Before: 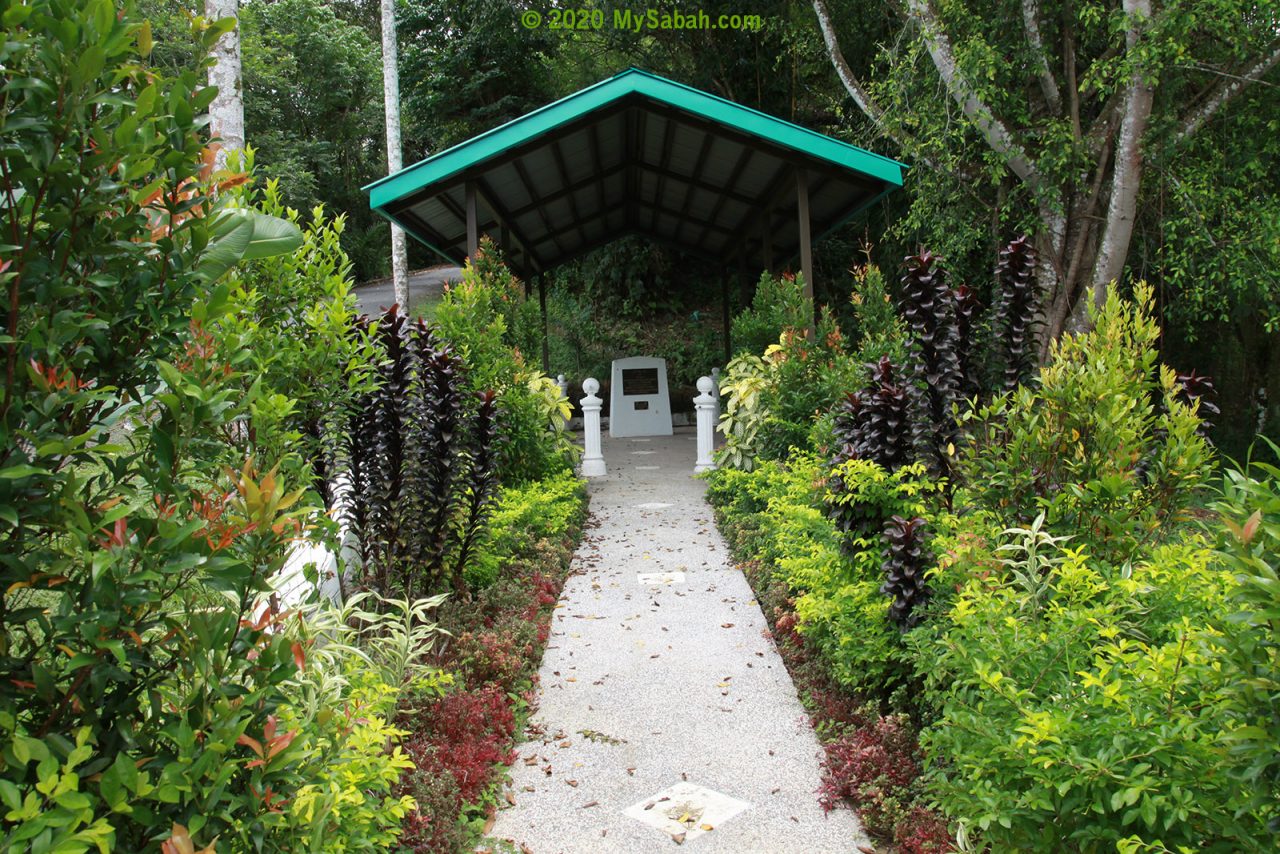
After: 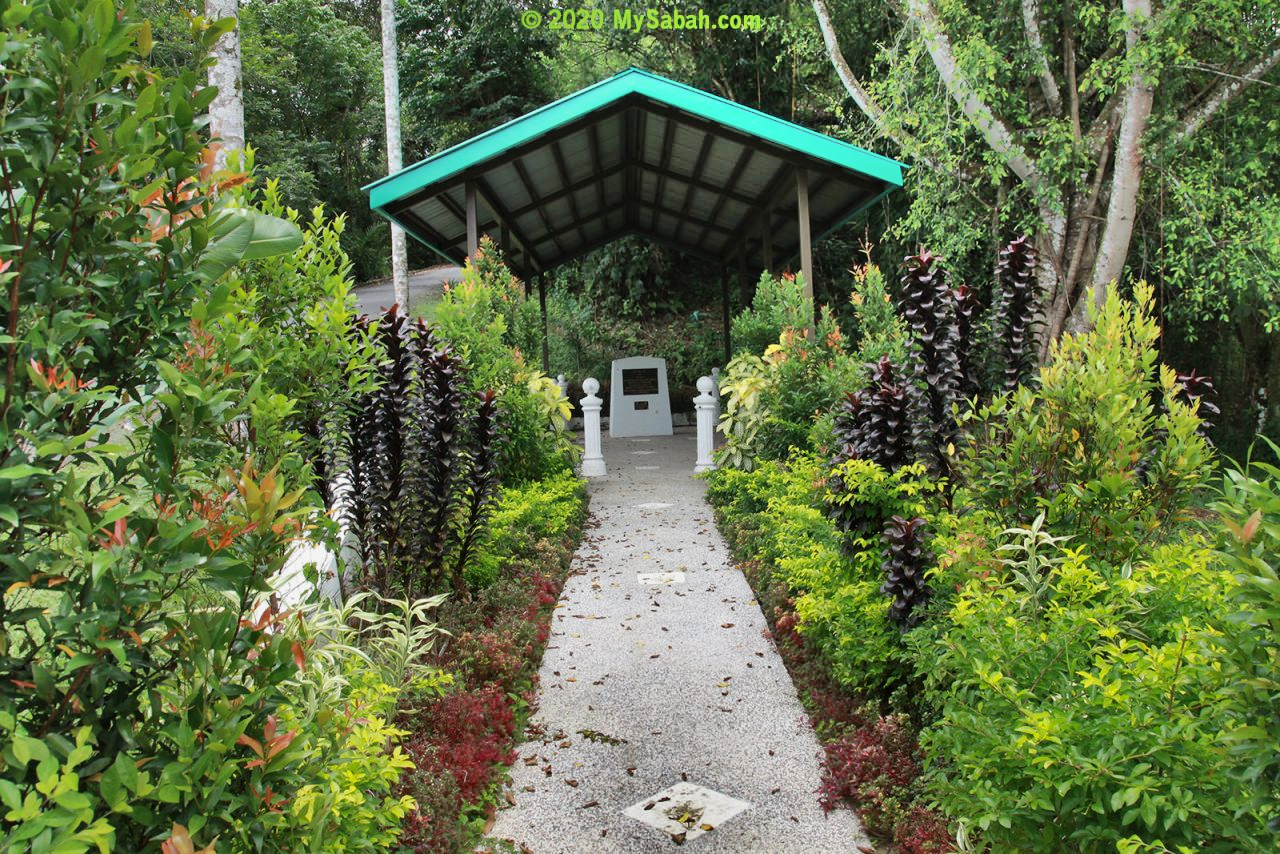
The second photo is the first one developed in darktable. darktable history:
shadows and highlights: radius 123.7, shadows 99.25, white point adjustment -3.17, highlights -98.41, soften with gaussian
